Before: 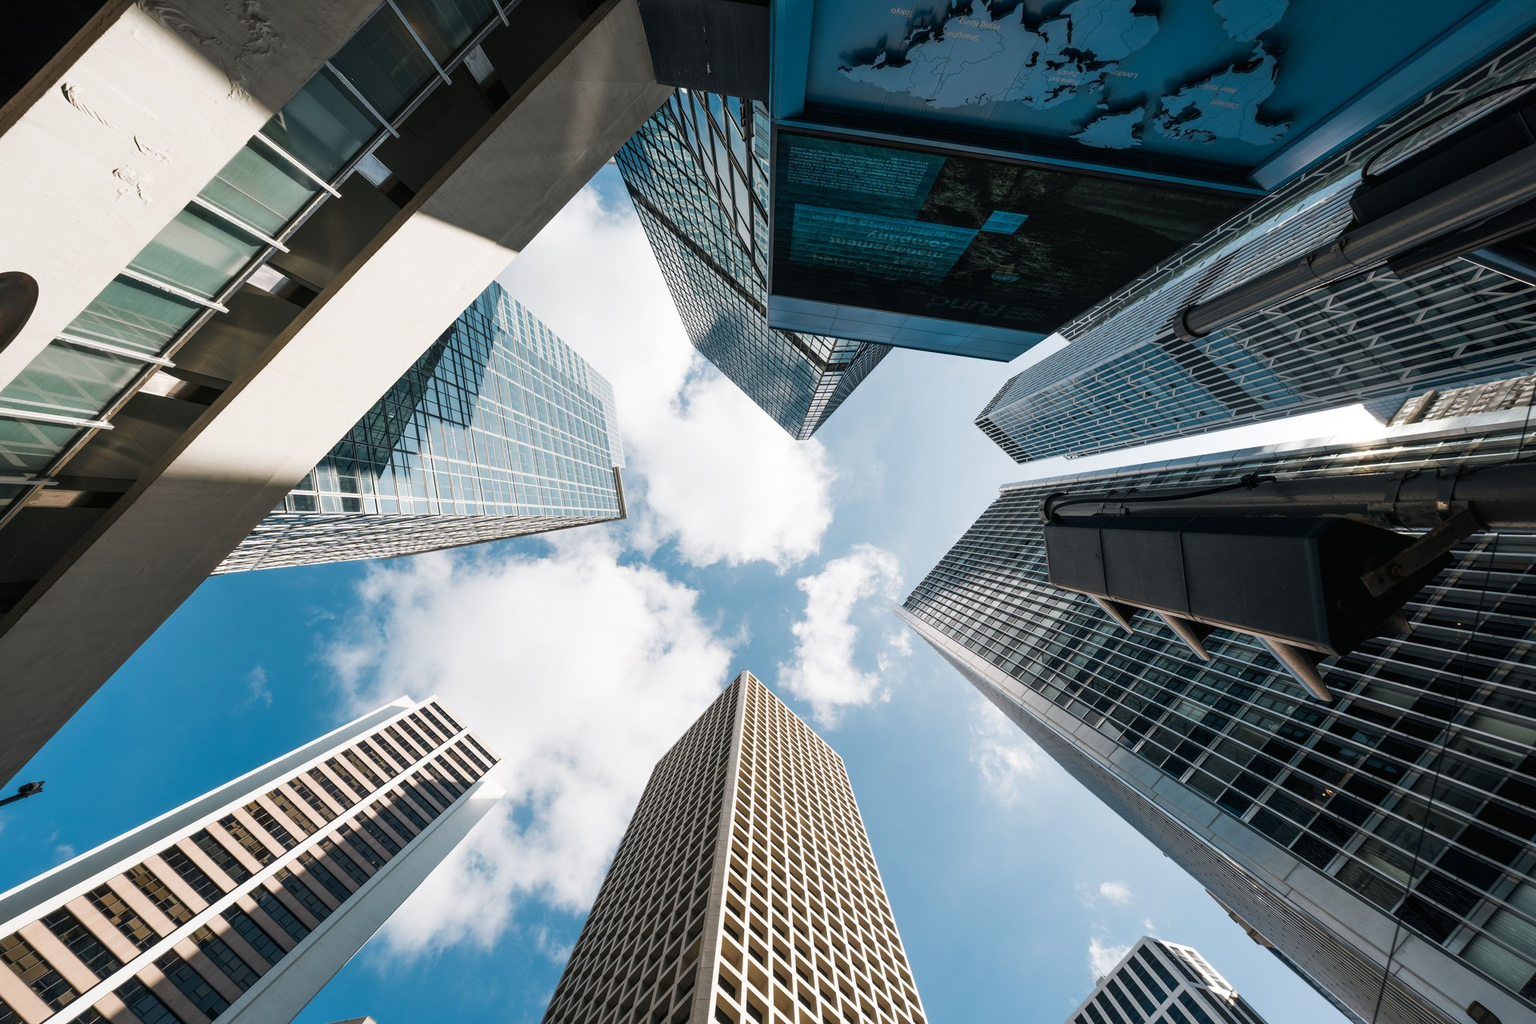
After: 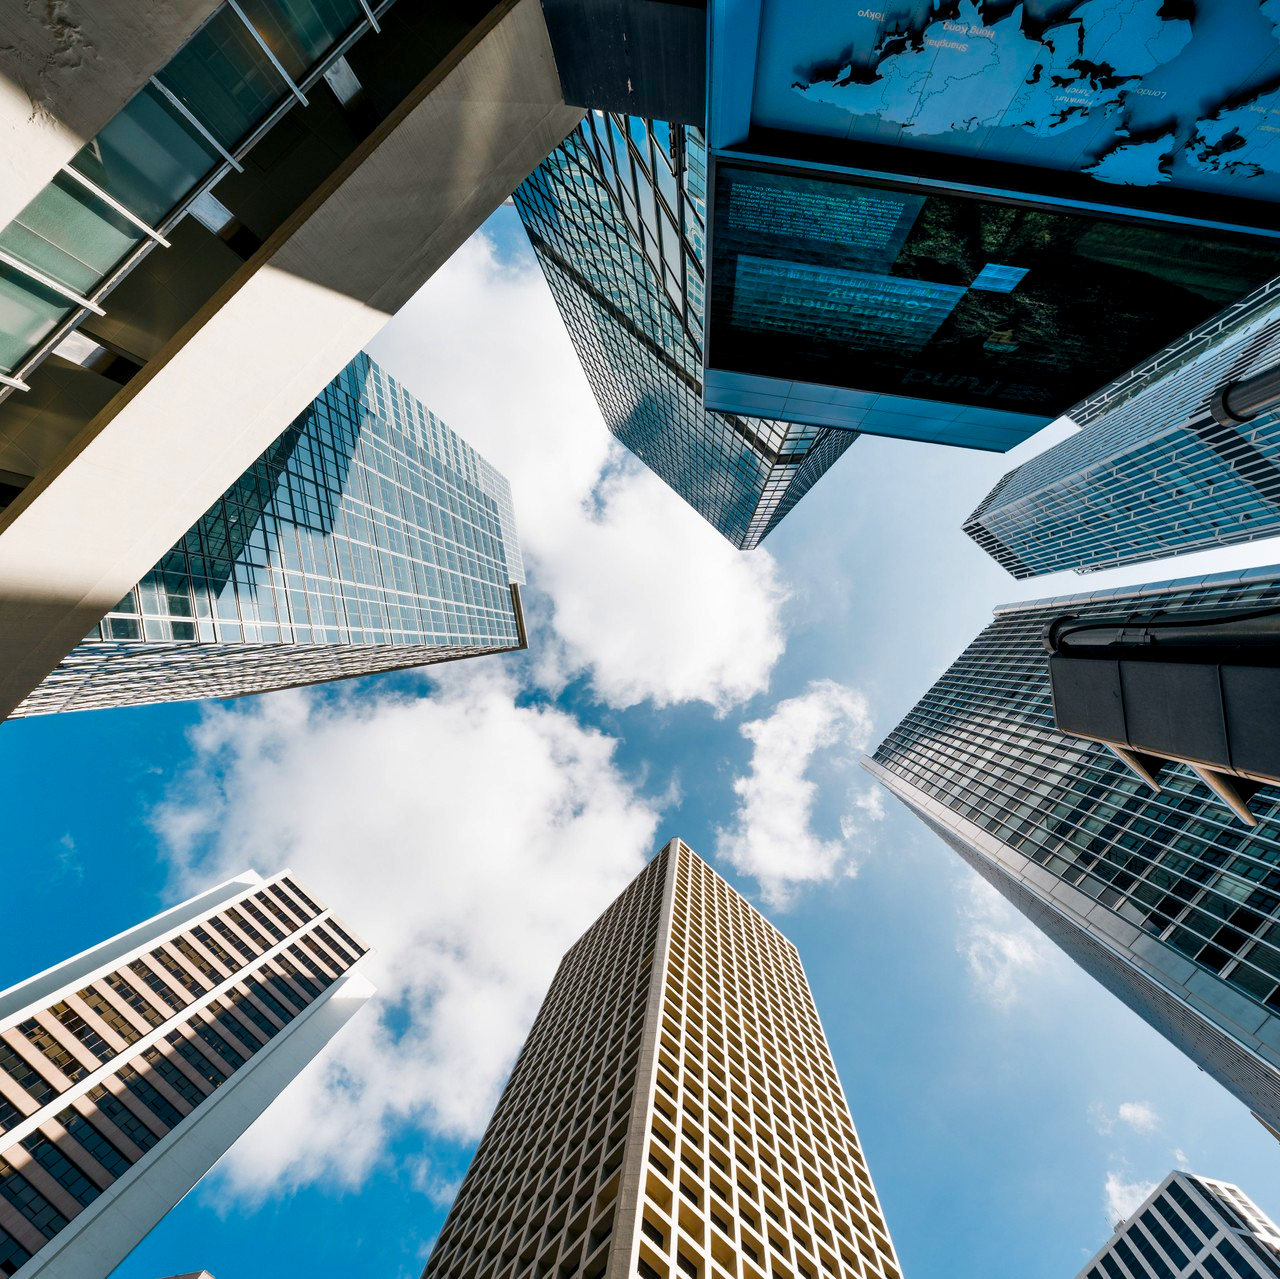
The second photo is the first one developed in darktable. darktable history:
color balance rgb: global offset › luminance -0.474%, perceptual saturation grading › global saturation 20%, perceptual saturation grading › highlights -25.595%, perceptual saturation grading › shadows 25.15%
shadows and highlights: soften with gaussian
crop and rotate: left 13.343%, right 19.969%
contrast brightness saturation: contrast 0.076, saturation 0.195
